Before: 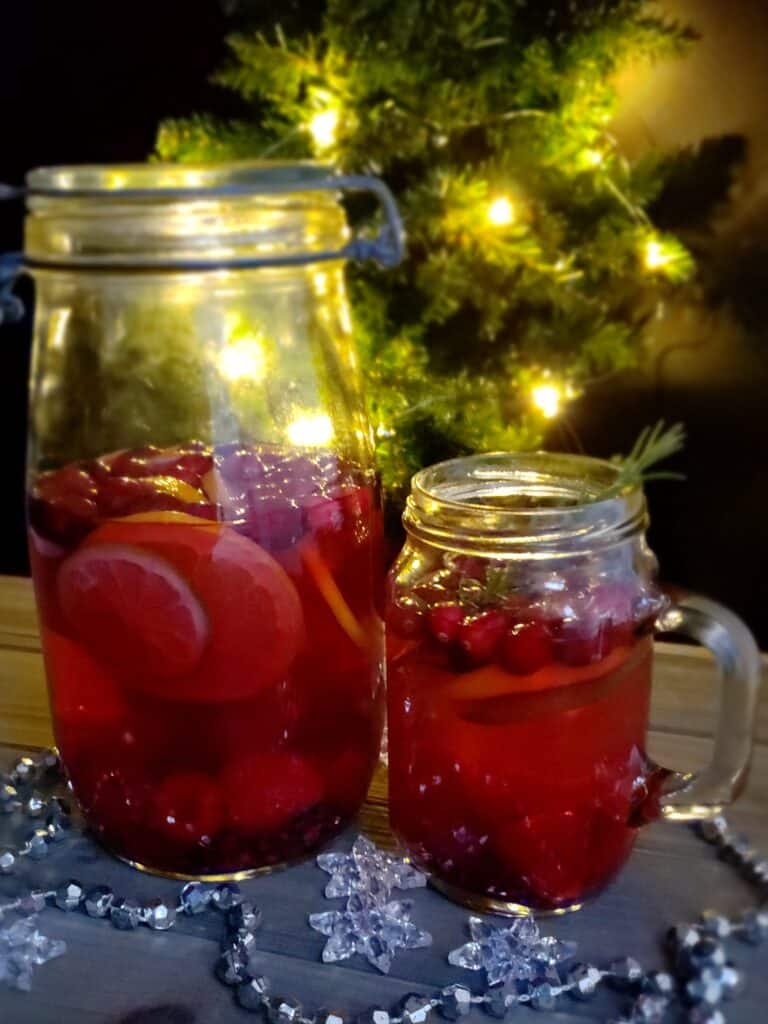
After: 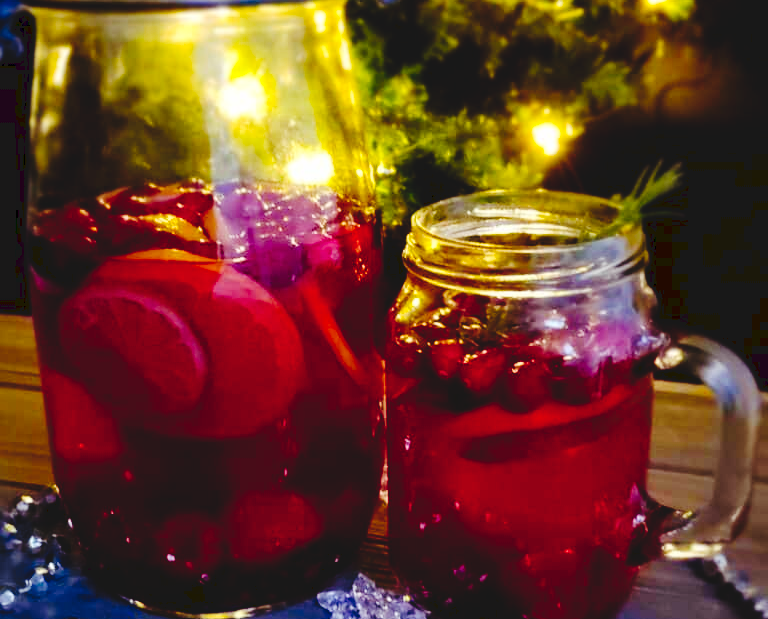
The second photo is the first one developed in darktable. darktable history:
crop and rotate: top 25.616%, bottom 13.933%
tone curve: curves: ch0 [(0, 0) (0.003, 0.084) (0.011, 0.084) (0.025, 0.084) (0.044, 0.084) (0.069, 0.085) (0.1, 0.09) (0.136, 0.1) (0.177, 0.119) (0.224, 0.144) (0.277, 0.205) (0.335, 0.298) (0.399, 0.417) (0.468, 0.525) (0.543, 0.631) (0.623, 0.72) (0.709, 0.8) (0.801, 0.867) (0.898, 0.934) (1, 1)], preserve colors none
color balance rgb: shadows lift › luminance 0.502%, shadows lift › chroma 6.73%, shadows lift › hue 300.68°, linear chroma grading › global chroma 14.55%, perceptual saturation grading › global saturation 0.654%, global vibrance 20%
